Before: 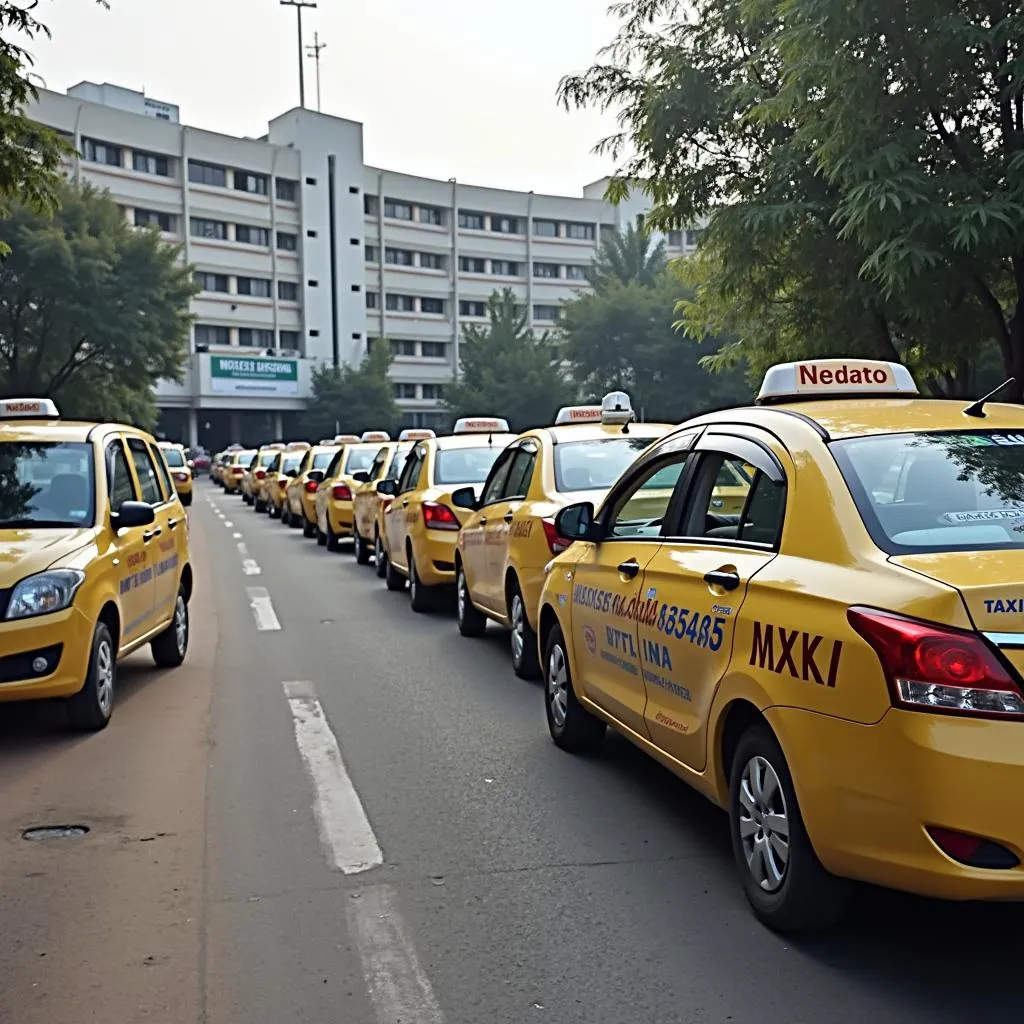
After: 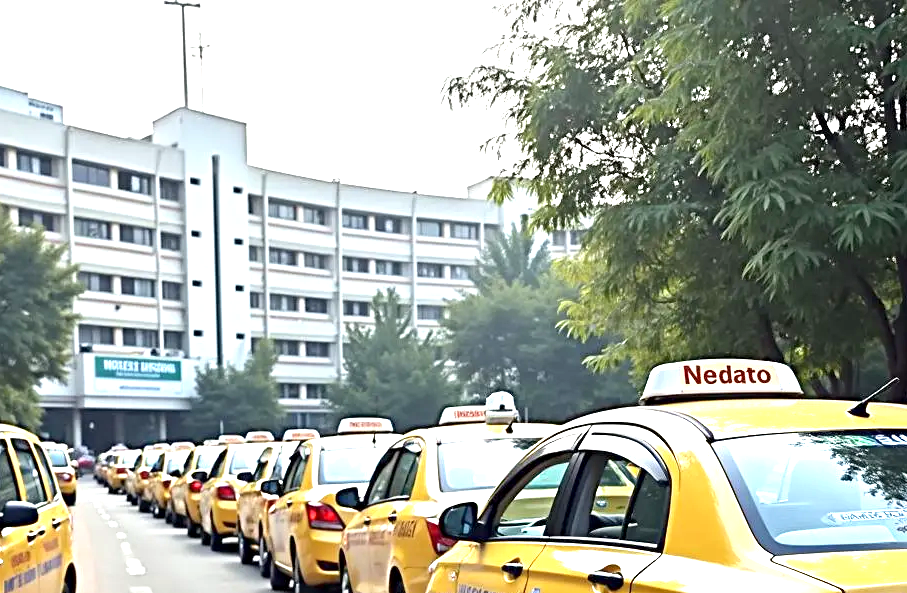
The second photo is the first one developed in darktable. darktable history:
exposure: black level correction 0.001, exposure 1.323 EV, compensate highlight preservation false
crop and rotate: left 11.339%, bottom 42.006%
